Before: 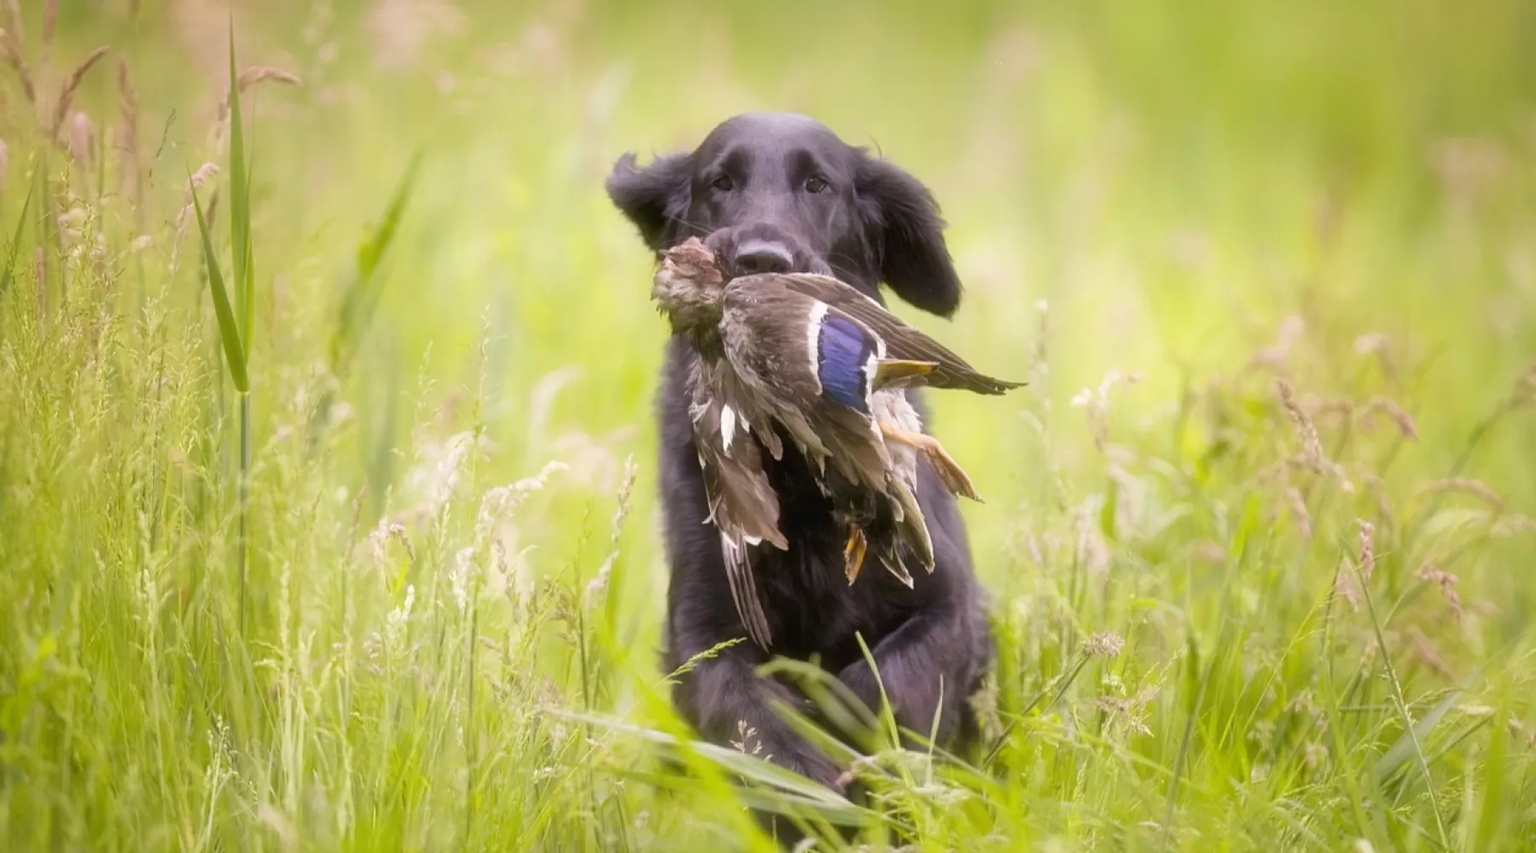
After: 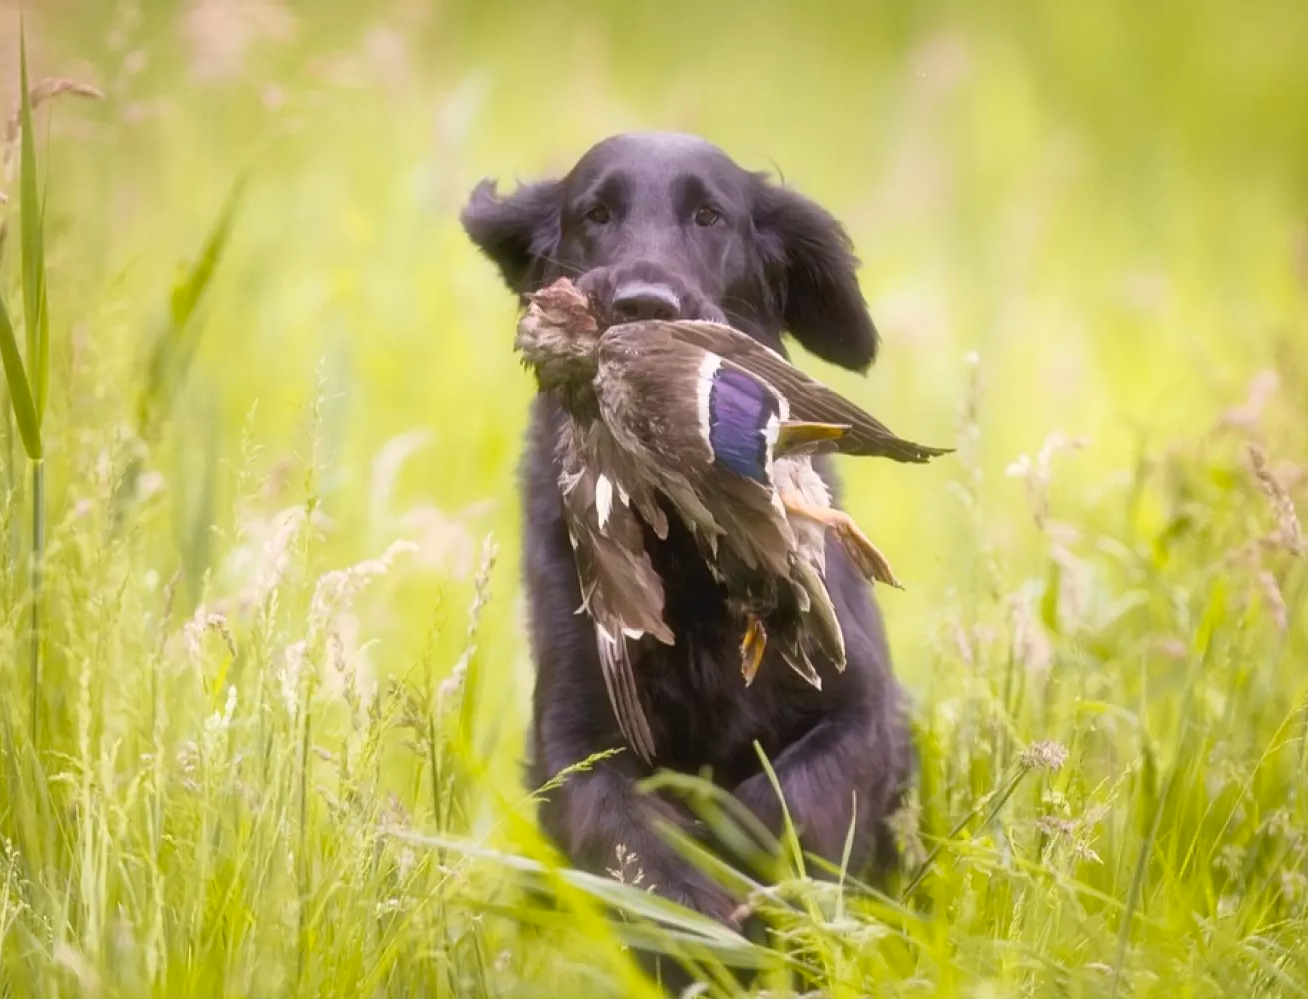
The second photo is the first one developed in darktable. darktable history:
tone curve: curves: ch0 [(0, 0.024) (0.119, 0.146) (0.474, 0.464) (0.718, 0.721) (0.817, 0.839) (1, 0.998)]; ch1 [(0, 0) (0.377, 0.416) (0.439, 0.451) (0.477, 0.477) (0.501, 0.504) (0.538, 0.544) (0.58, 0.602) (0.664, 0.676) (0.783, 0.804) (1, 1)]; ch2 [(0, 0) (0.38, 0.405) (0.463, 0.456) (0.498, 0.497) (0.524, 0.535) (0.578, 0.576) (0.648, 0.665) (1, 1)], color space Lab, independent channels, preserve colors none
crop: left 13.871%, right 13.437%
